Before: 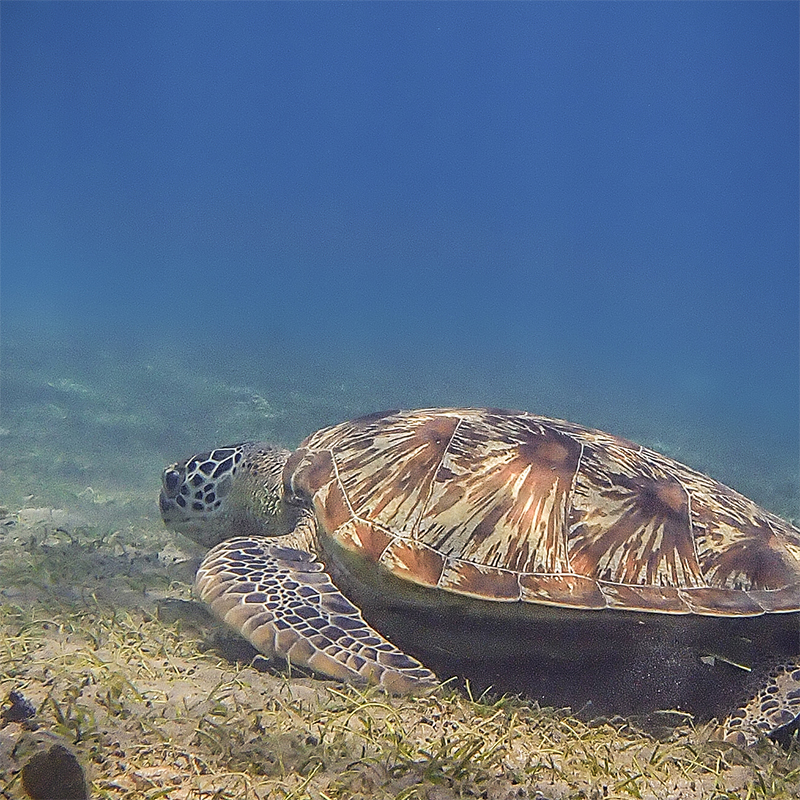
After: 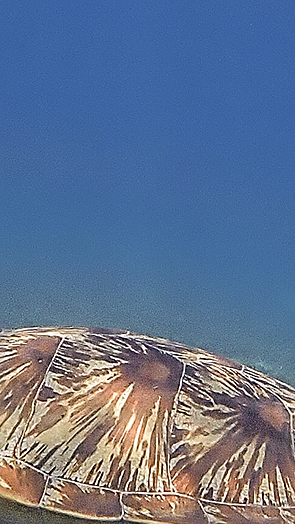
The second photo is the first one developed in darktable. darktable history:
local contrast: mode bilateral grid, contrast 99, coarseness 100, detail 95%, midtone range 0.2
sharpen: on, module defaults
crop and rotate: left 49.815%, top 10.141%, right 13.245%, bottom 24.353%
